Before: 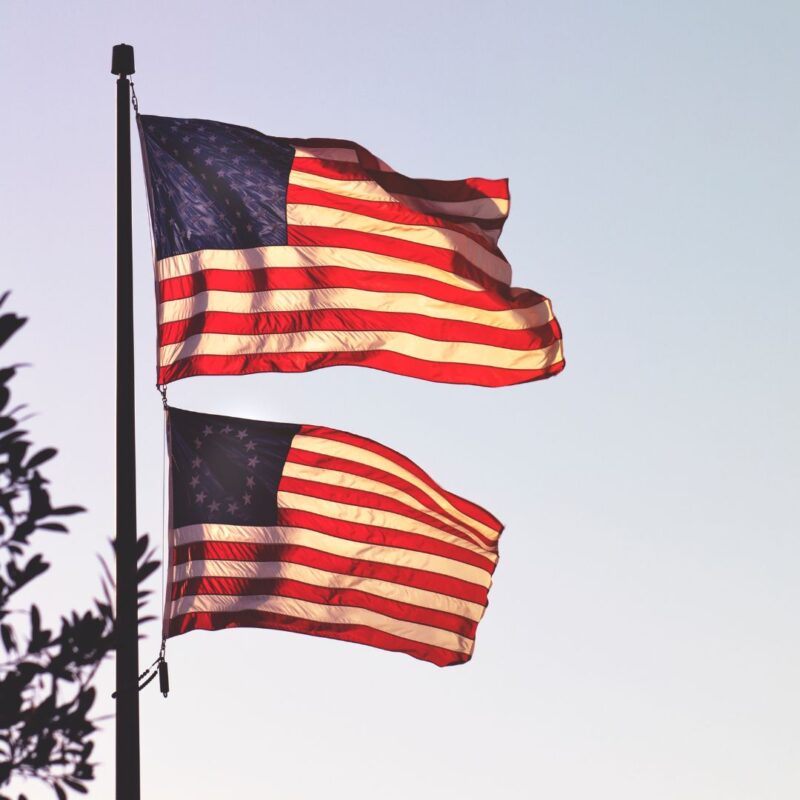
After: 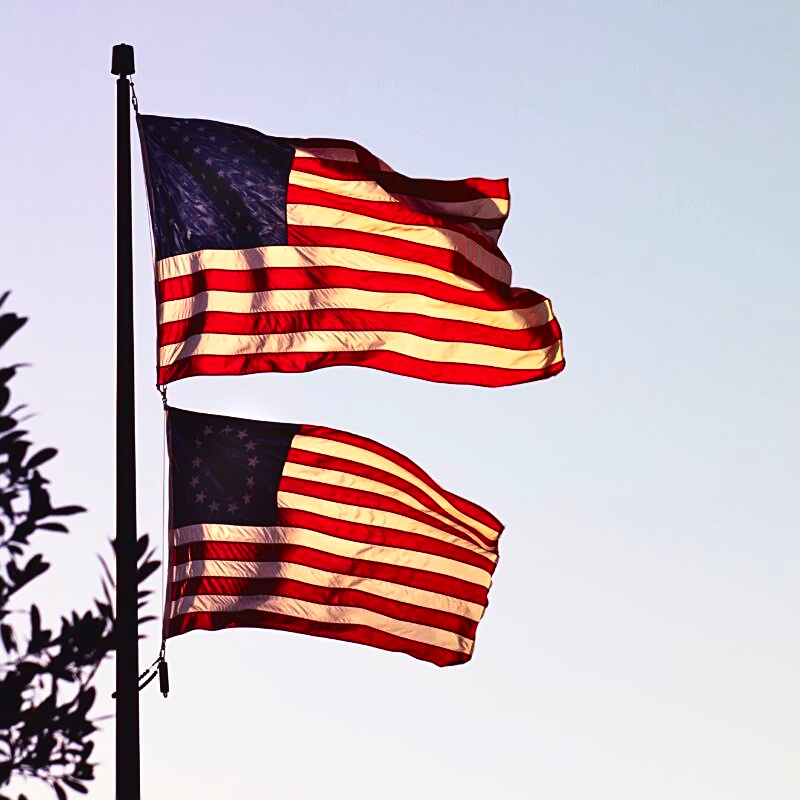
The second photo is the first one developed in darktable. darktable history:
white balance: emerald 1
exposure: compensate highlight preservation false
sharpen: on, module defaults
contrast brightness saturation: contrast 0.22, brightness -0.19, saturation 0.24
